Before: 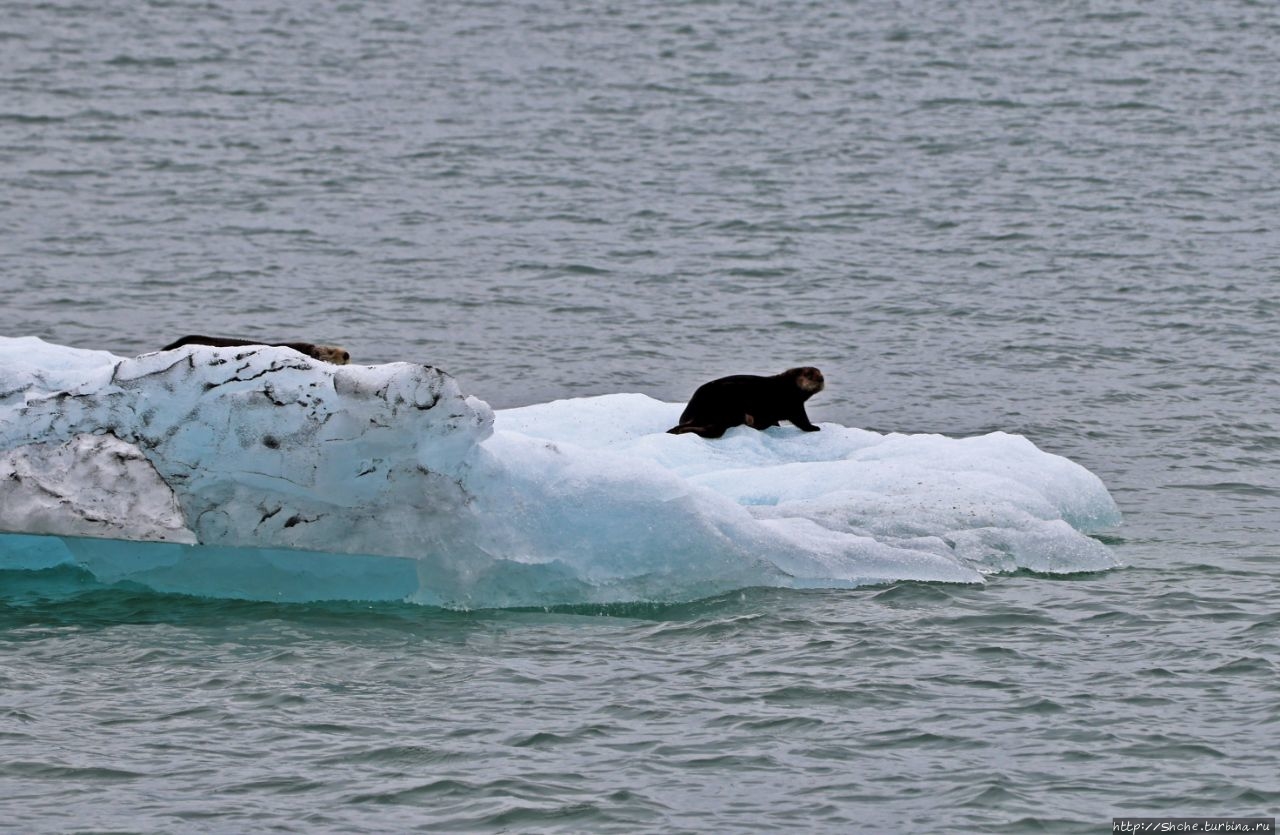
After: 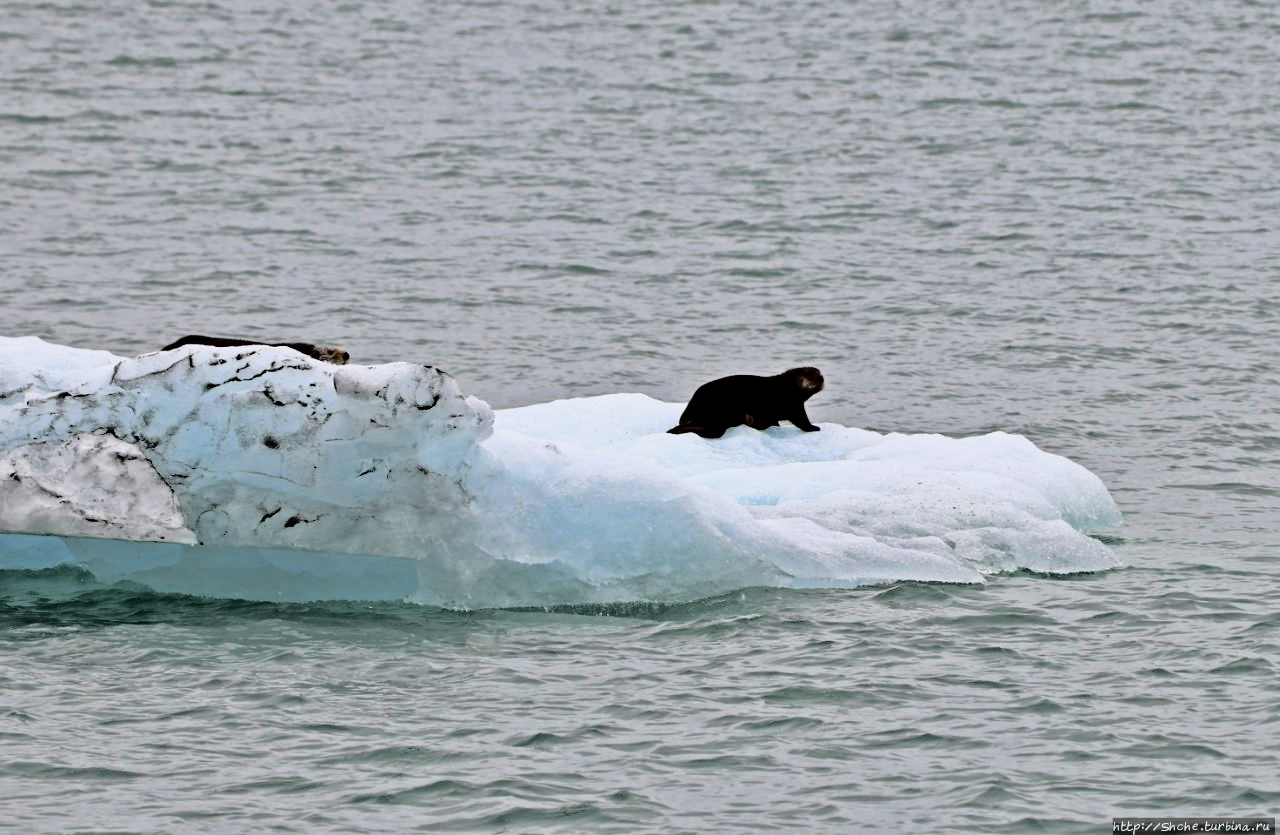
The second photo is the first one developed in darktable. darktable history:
white balance: red 0.976, blue 1.04
tone curve: curves: ch0 [(0, 0) (0.168, 0.142) (0.359, 0.44) (0.469, 0.544) (0.634, 0.722) (0.858, 0.903) (1, 0.968)]; ch1 [(0, 0) (0.437, 0.453) (0.472, 0.47) (0.502, 0.502) (0.54, 0.534) (0.57, 0.592) (0.618, 0.66) (0.699, 0.749) (0.859, 0.919) (1, 1)]; ch2 [(0, 0) (0.33, 0.301) (0.421, 0.443) (0.476, 0.498) (0.505, 0.503) (0.547, 0.557) (0.586, 0.634) (0.608, 0.676) (1, 1)], color space Lab, independent channels, preserve colors none
fill light: exposure -2 EV, width 8.6
